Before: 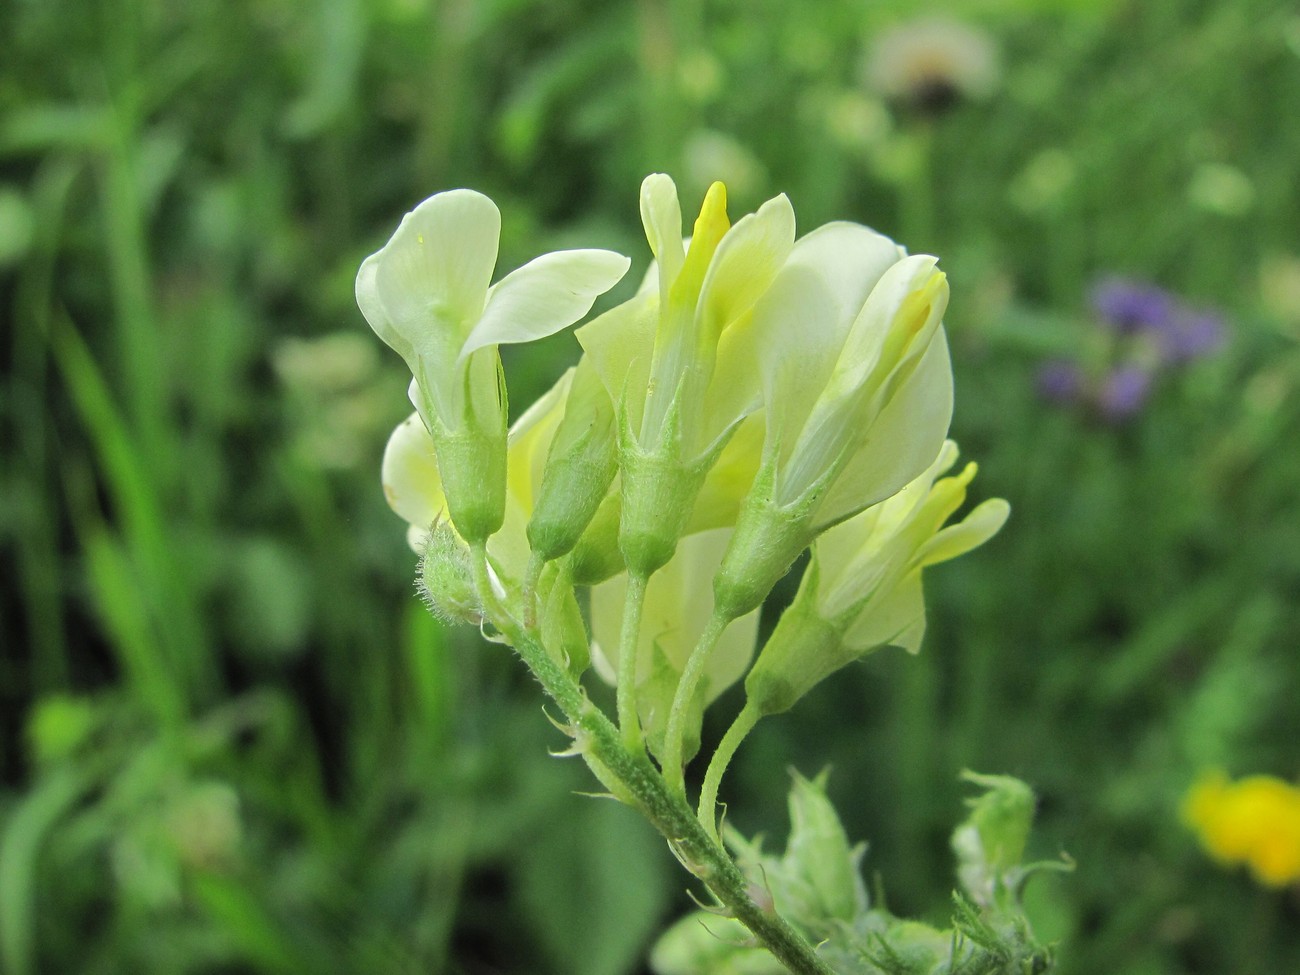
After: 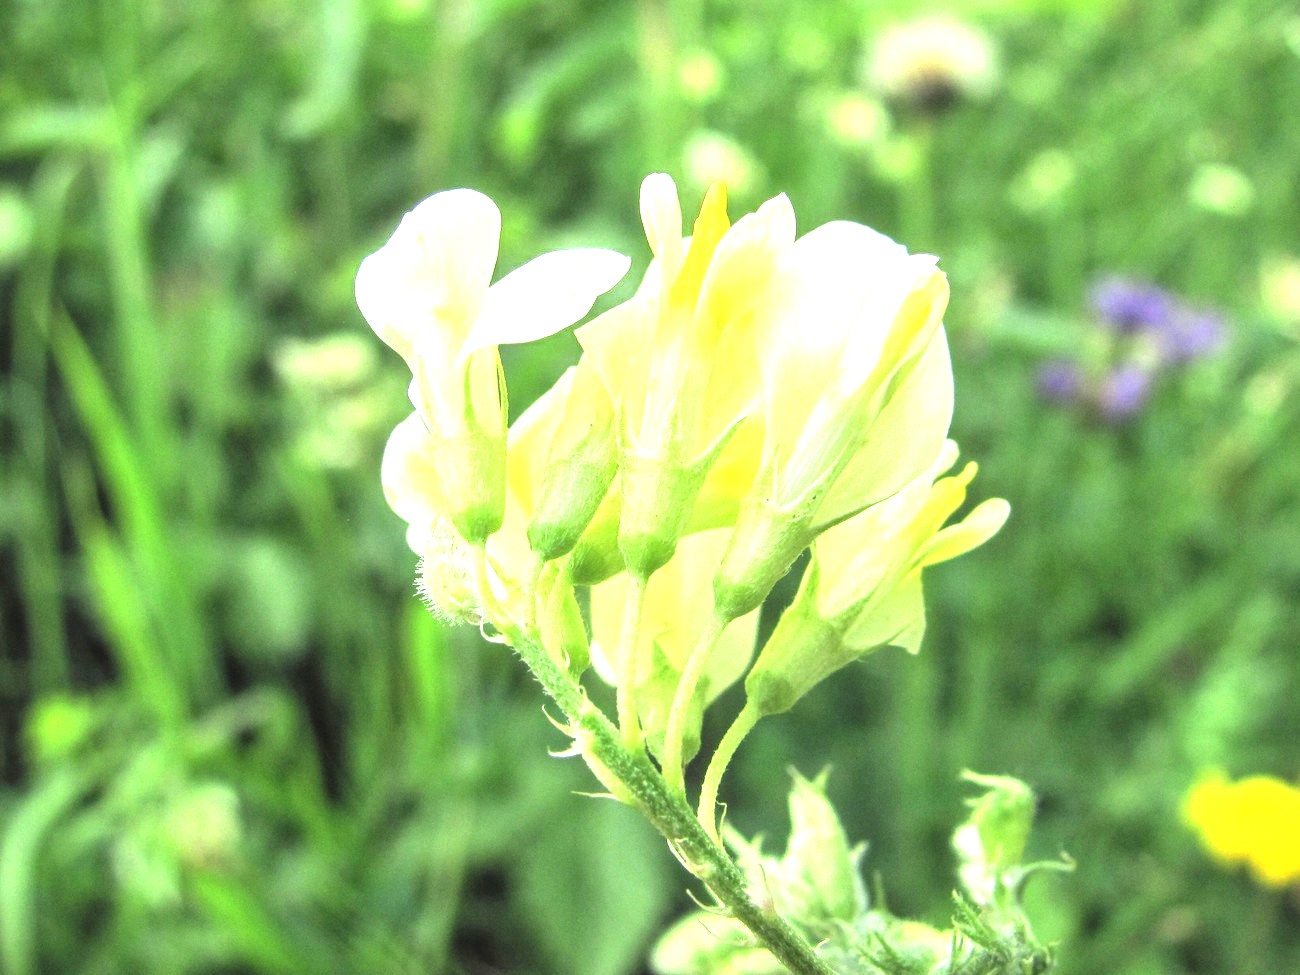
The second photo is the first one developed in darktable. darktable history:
tone equalizer: -8 EV 0.25 EV, -7 EV 0.417 EV, -6 EV 0.417 EV, -5 EV 0.25 EV, -3 EV -0.25 EV, -2 EV -0.417 EV, -1 EV -0.417 EV, +0 EV -0.25 EV, edges refinement/feathering 500, mask exposure compensation -1.57 EV, preserve details guided filter
exposure: black level correction 0, exposure 1.2 EV, compensate exposure bias true, compensate highlight preservation false
local contrast: on, module defaults
